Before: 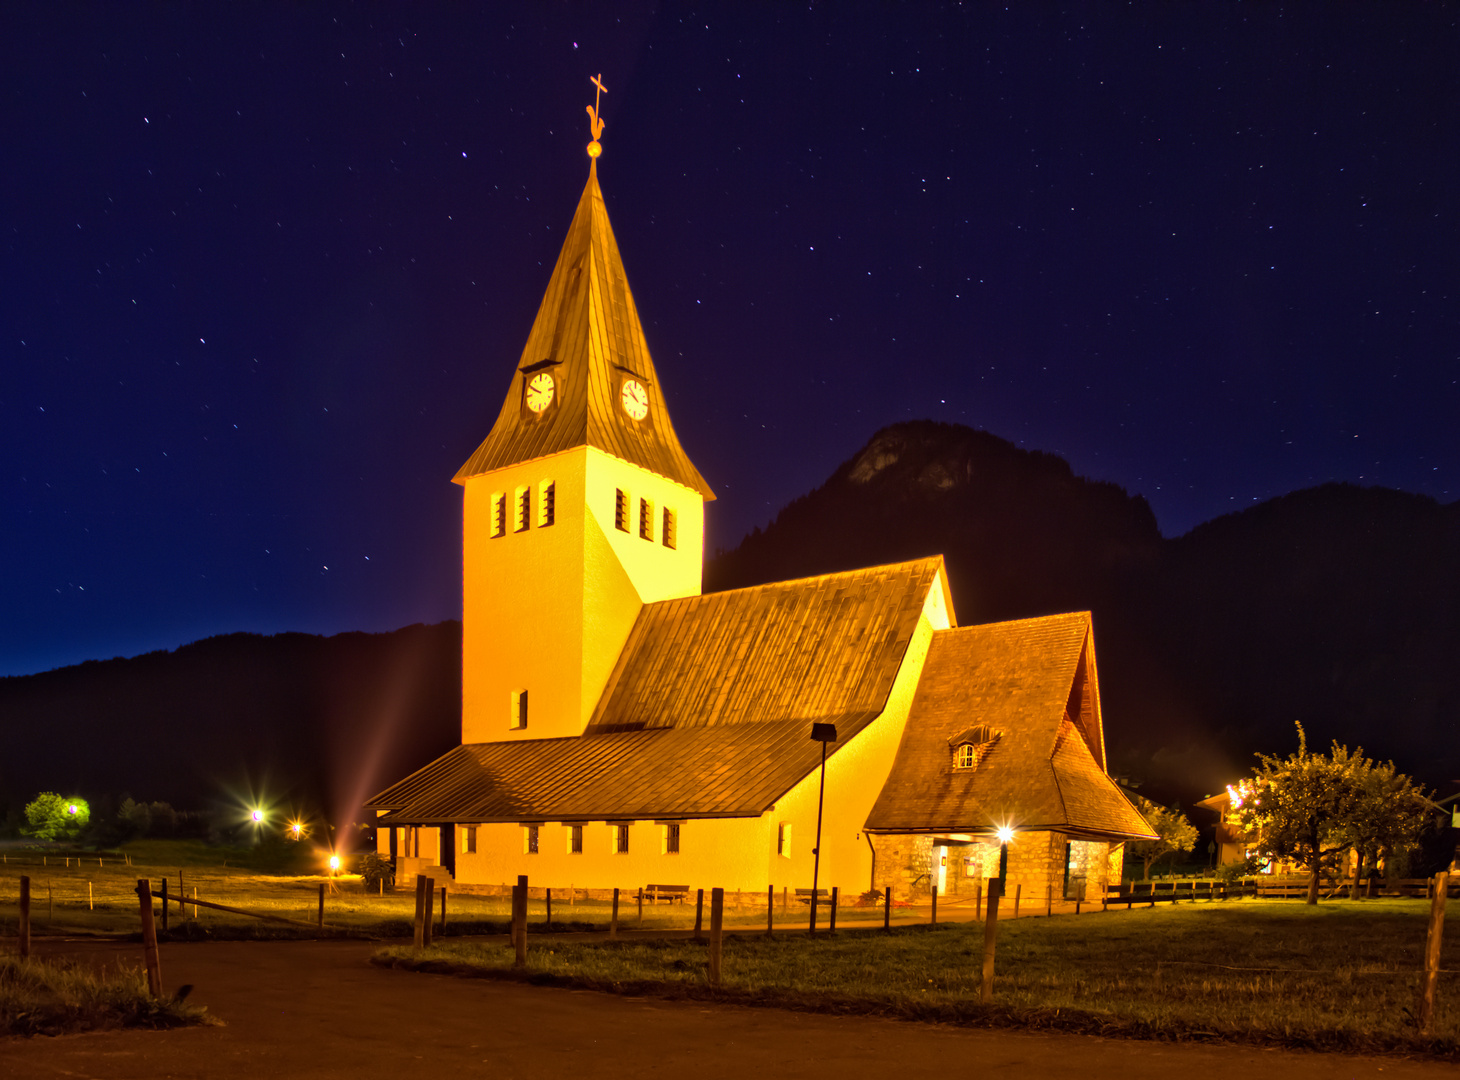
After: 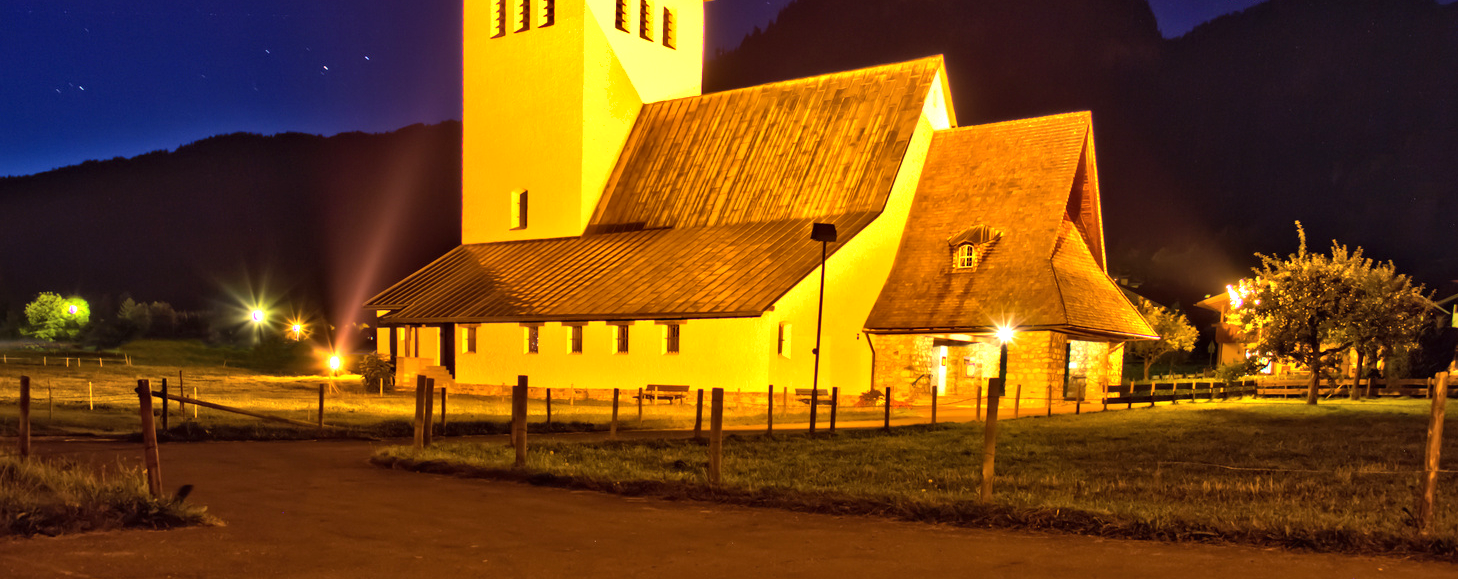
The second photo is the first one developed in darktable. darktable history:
crop and rotate: top 46.299%, right 0.108%
shadows and highlights: shadows 30.66, highlights -62.46, soften with gaussian
exposure: black level correction 0, exposure 0.696 EV, compensate highlight preservation false
